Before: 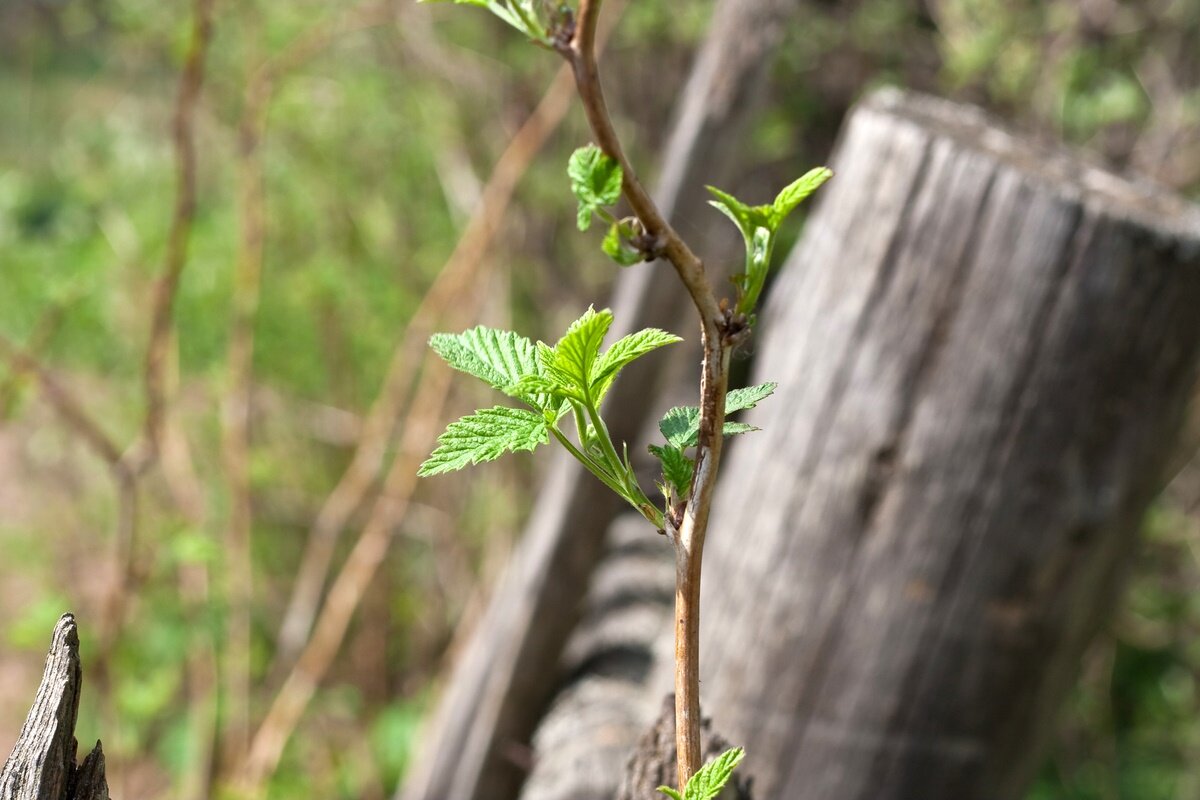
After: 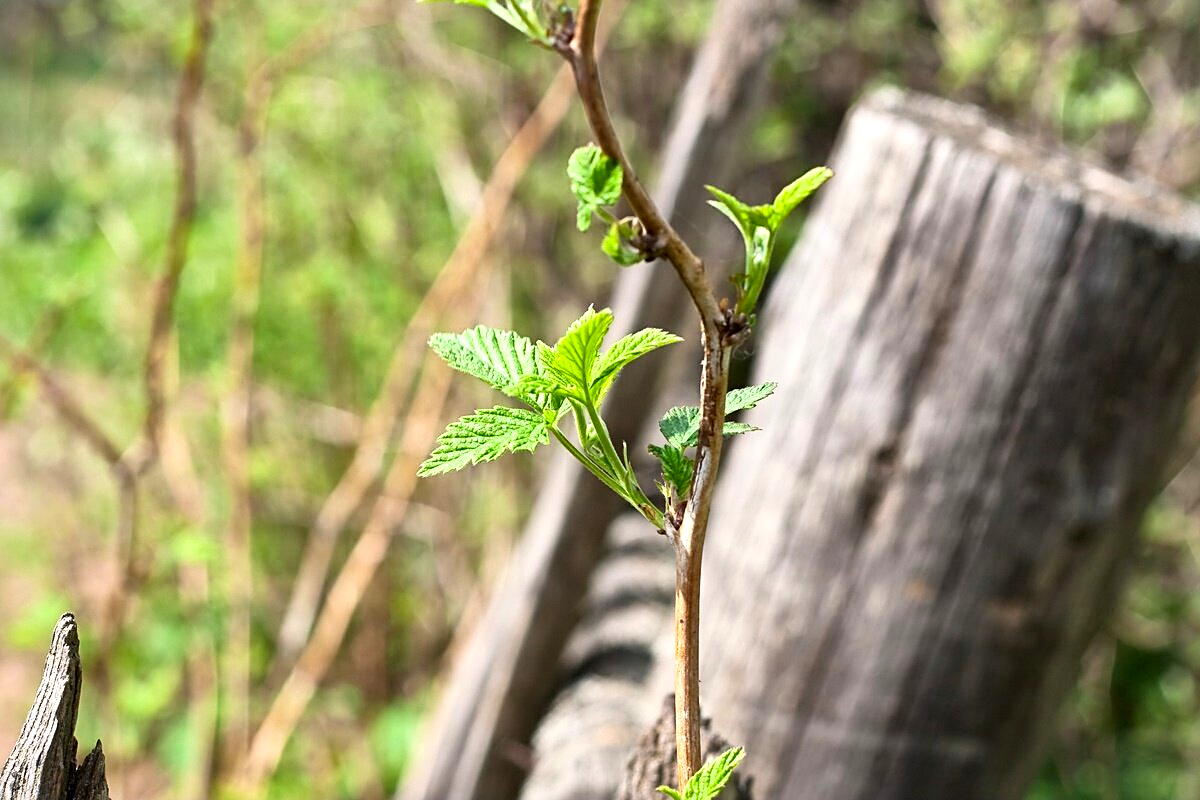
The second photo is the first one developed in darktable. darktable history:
local contrast: mode bilateral grid, contrast 20, coarseness 49, detail 148%, midtone range 0.2
sharpen: on, module defaults
contrast brightness saturation: contrast 0.198, brightness 0.157, saturation 0.228
exposure: black level correction 0.001, compensate highlight preservation false
